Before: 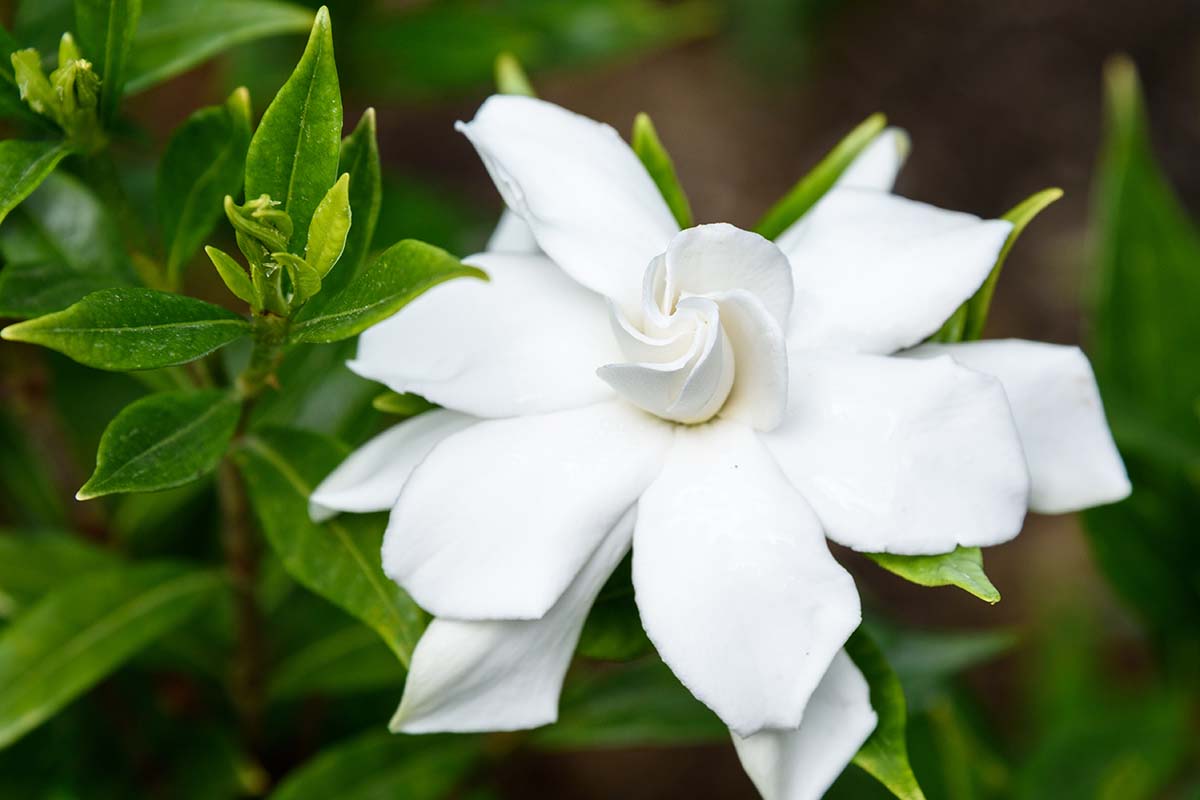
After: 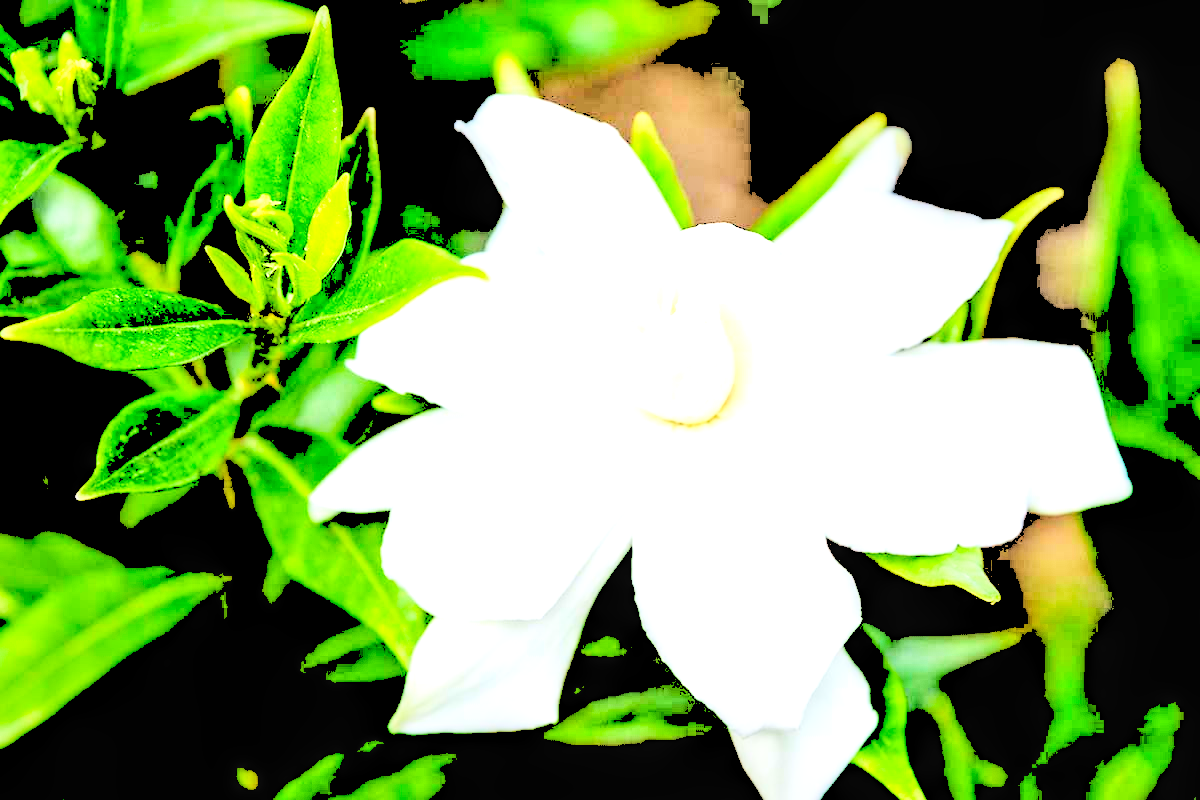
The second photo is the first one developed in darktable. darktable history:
levels: levels [0.246, 0.256, 0.506]
local contrast: highlights 22%, shadows 72%, detail 171%
filmic rgb: black relative exposure -7.96 EV, white relative exposure 4.02 EV, hardness 4.17
